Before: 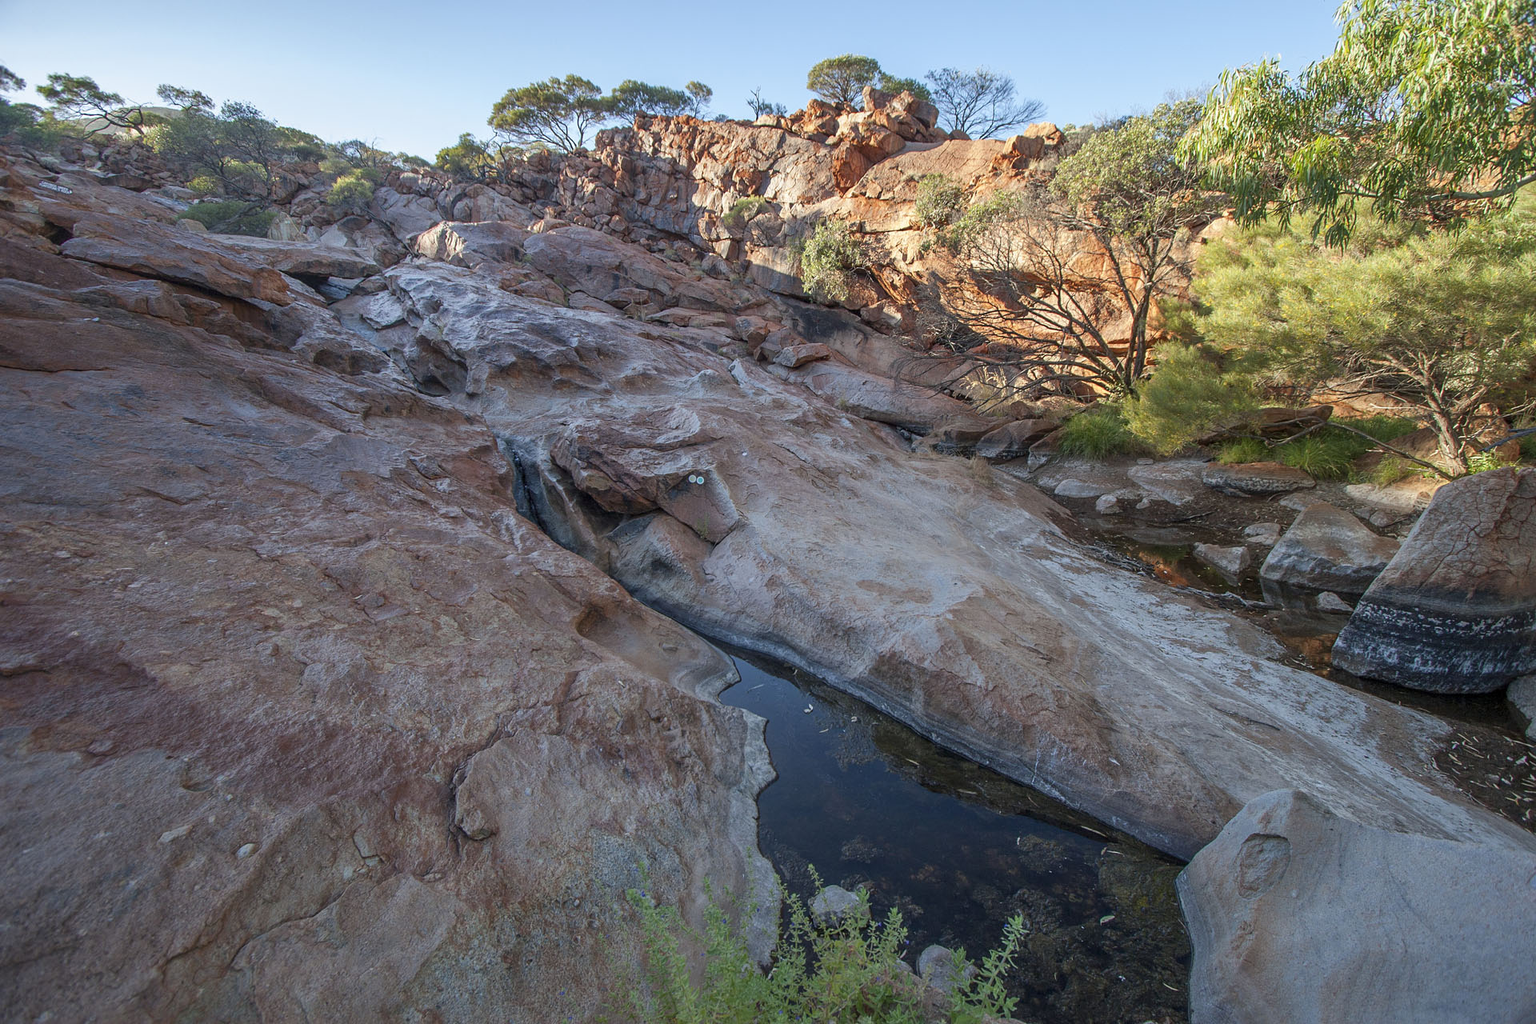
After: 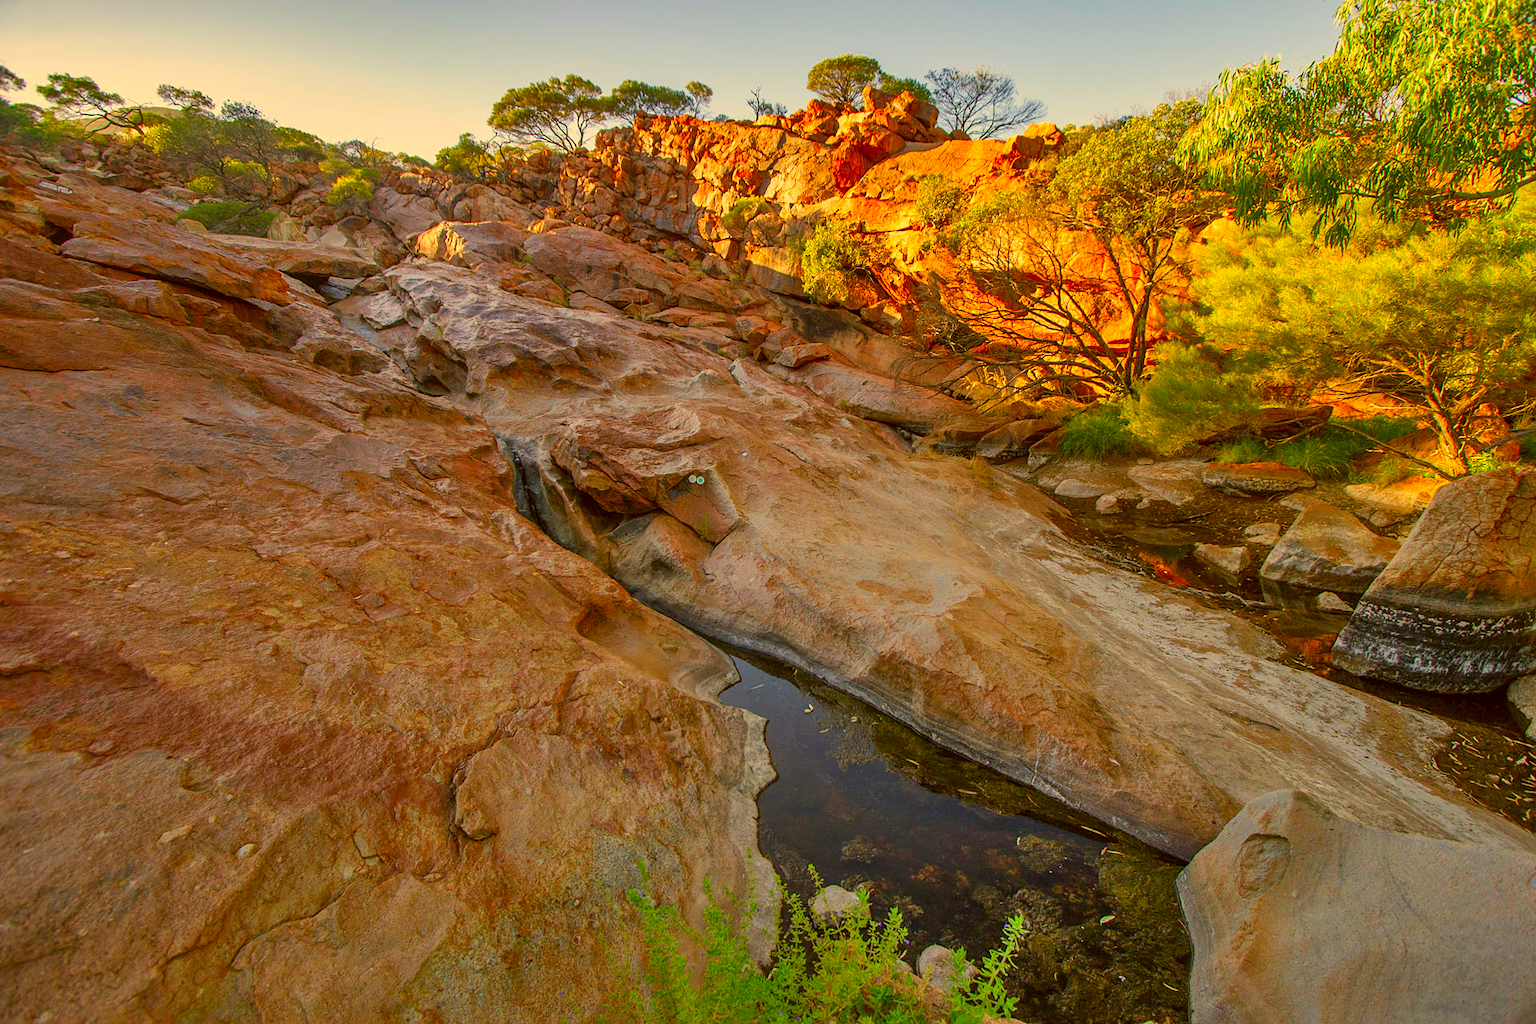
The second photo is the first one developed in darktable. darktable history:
color correction: highlights a* 10.44, highlights b* 30.04, shadows a* 2.73, shadows b* 17.51, saturation 1.72
shadows and highlights: shadows 60, soften with gaussian
